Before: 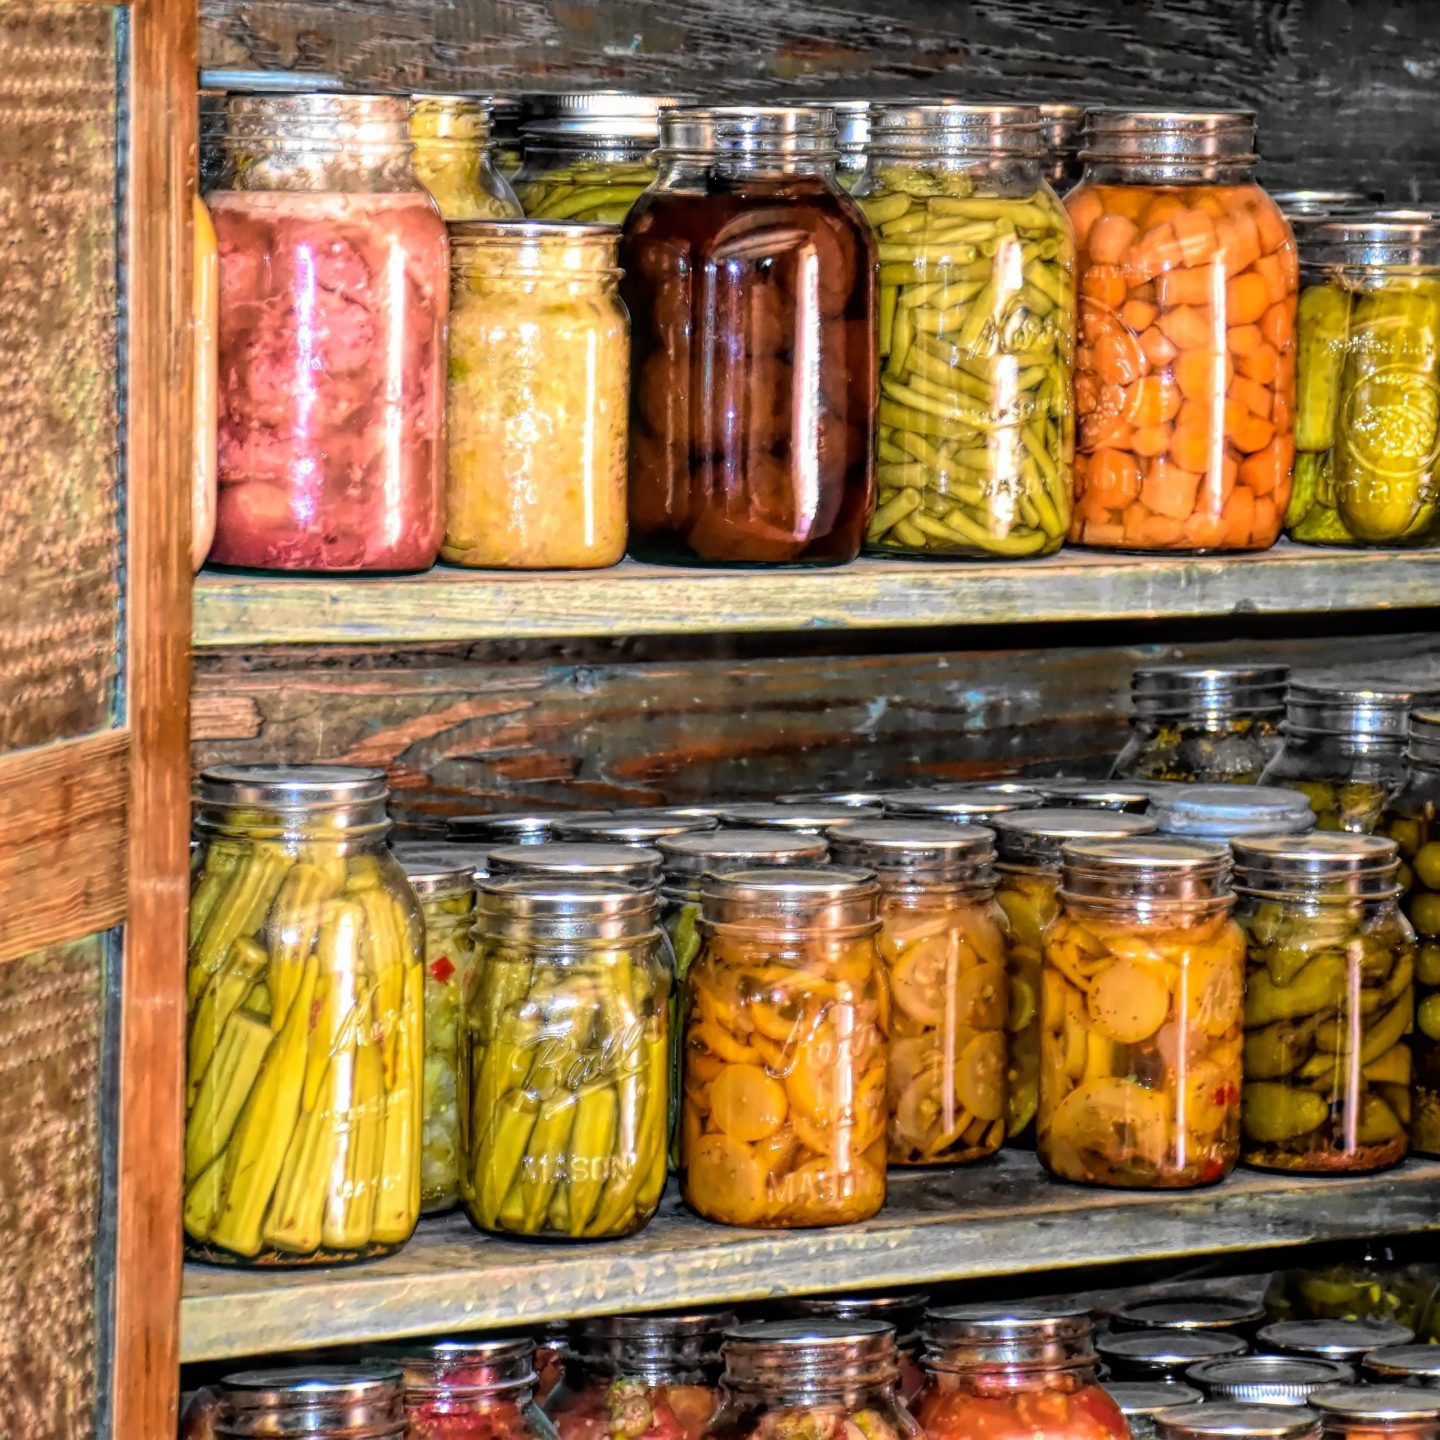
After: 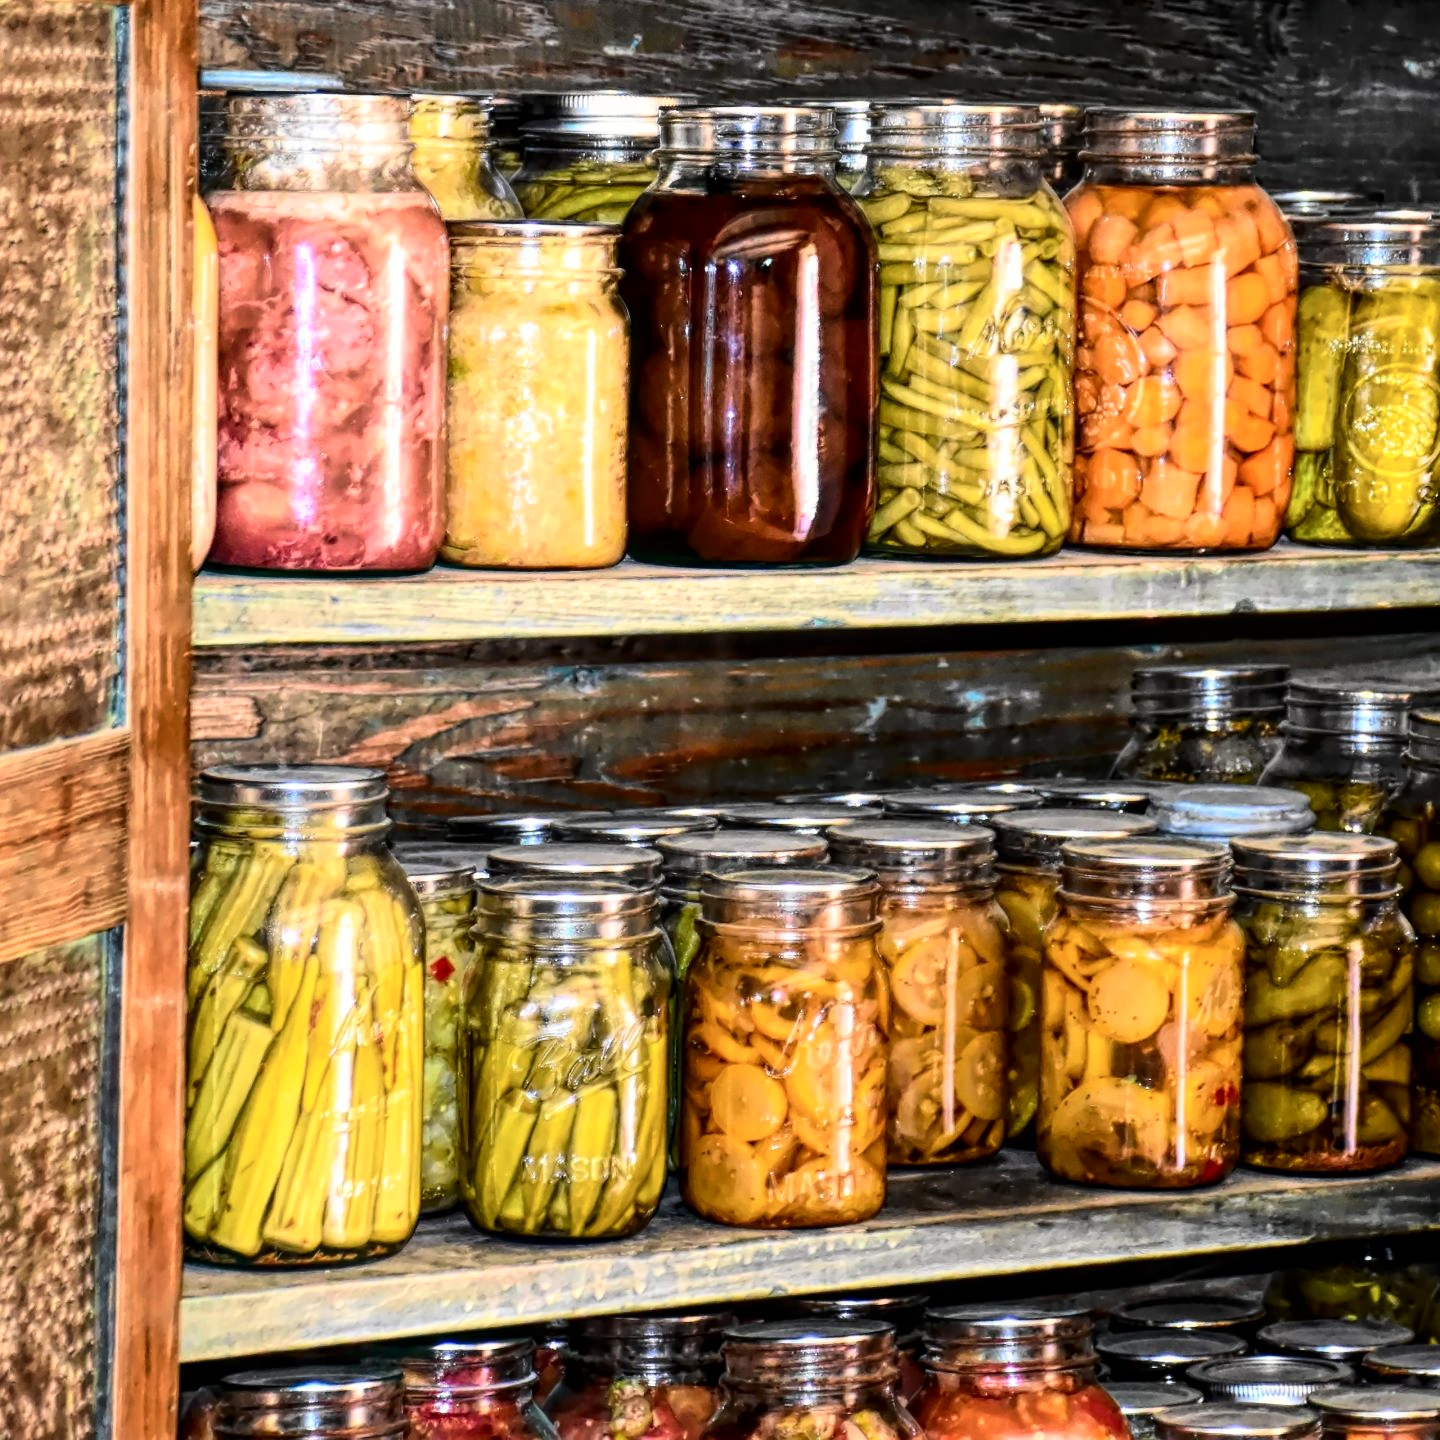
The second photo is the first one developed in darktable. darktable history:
contrast brightness saturation: contrast 0.27
